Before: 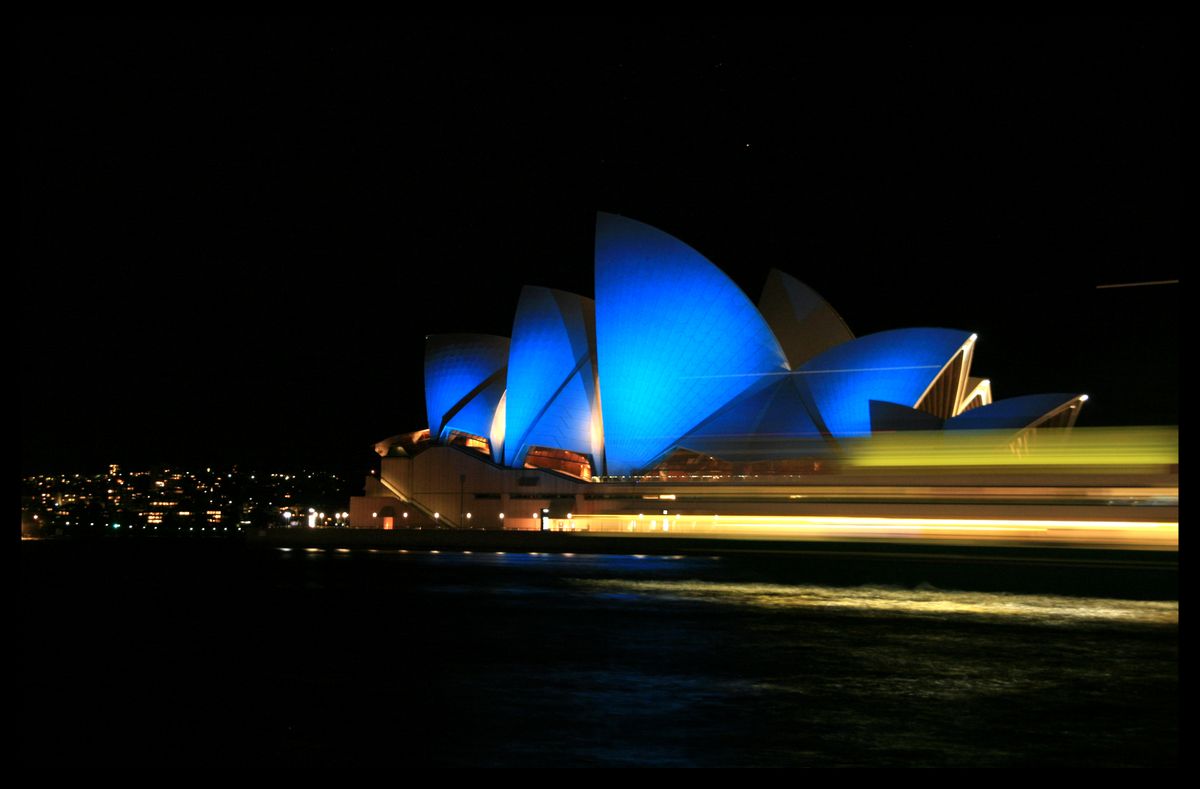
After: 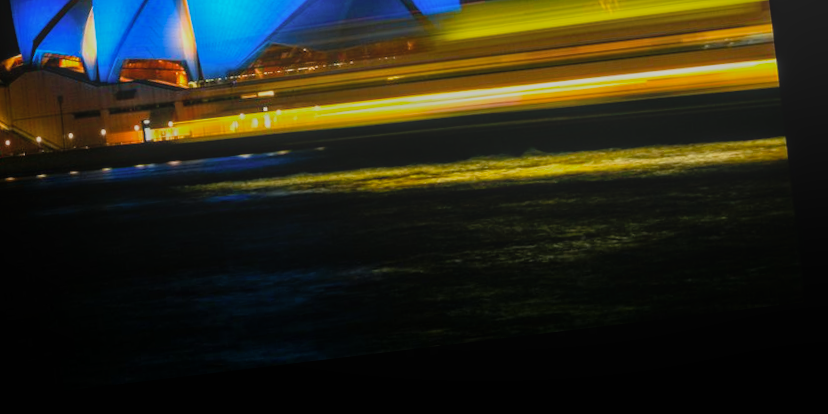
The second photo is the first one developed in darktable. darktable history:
color balance rgb: perceptual saturation grading › global saturation 30%, global vibrance 20%
crop and rotate: left 35.509%, top 50.238%, bottom 4.934%
filmic rgb: black relative exposure -14.19 EV, white relative exposure 3.39 EV, hardness 7.89, preserve chrominance max RGB
local contrast: highlights 73%, shadows 15%, midtone range 0.197
rotate and perspective: rotation -6.83°, automatic cropping off
